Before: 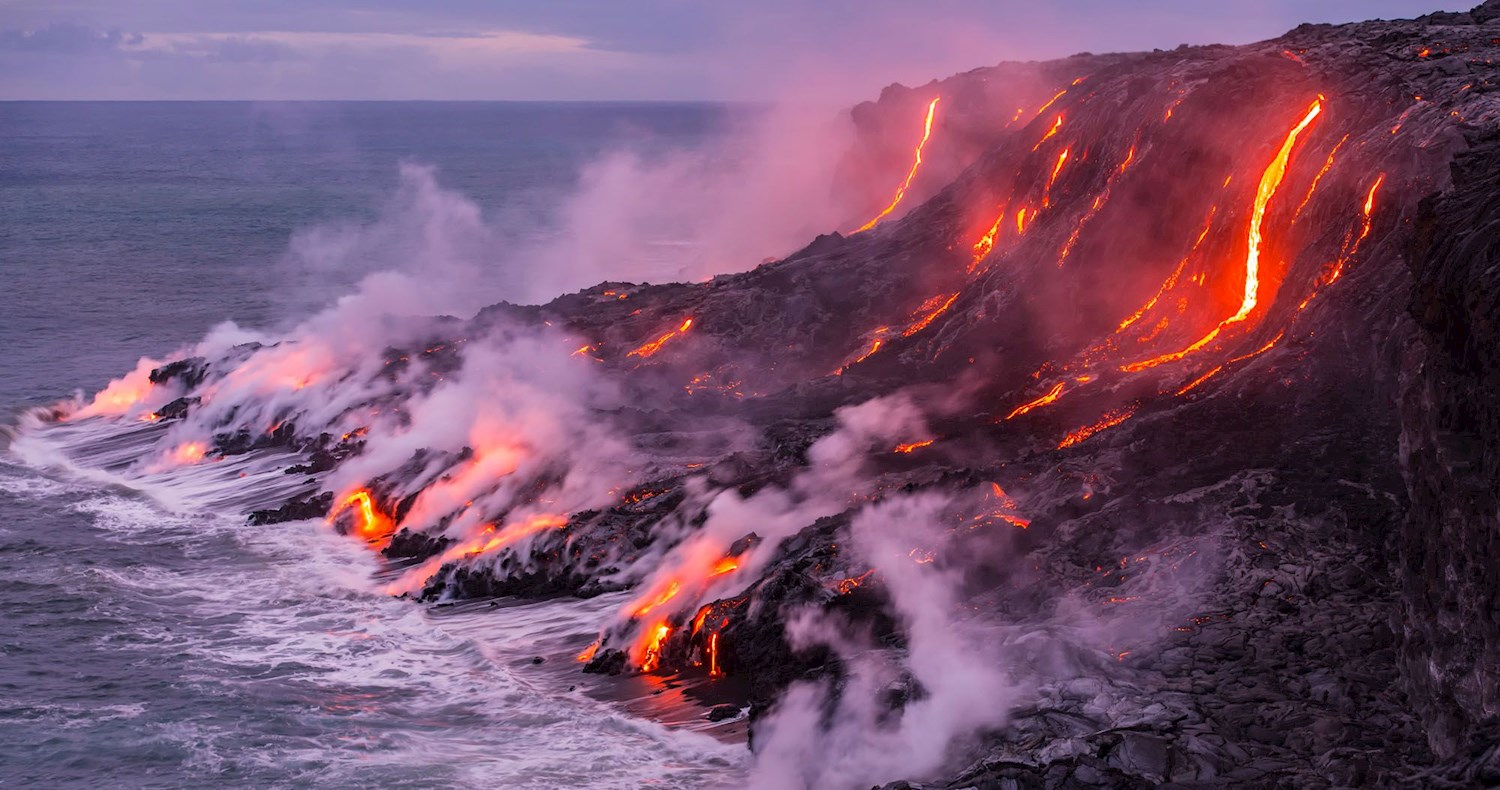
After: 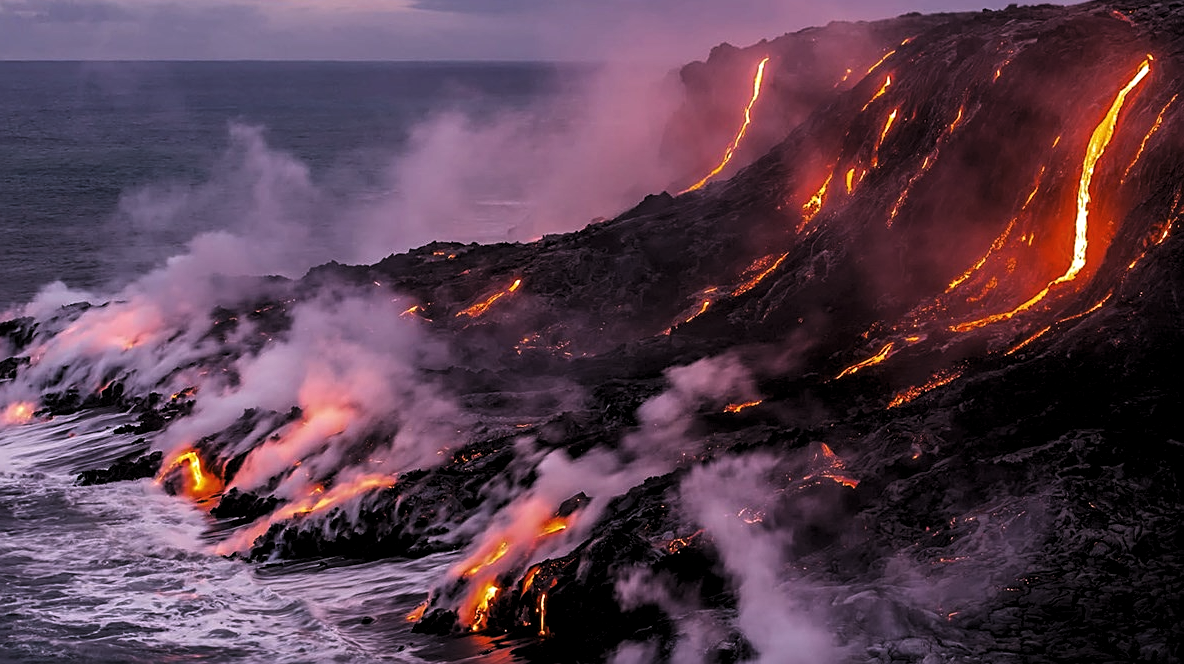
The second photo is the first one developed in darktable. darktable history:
levels: black 0.081%, white 99.94%, levels [0.101, 0.578, 0.953]
crop: left 11.427%, top 5.179%, right 9.589%, bottom 10.673%
sharpen: on, module defaults
